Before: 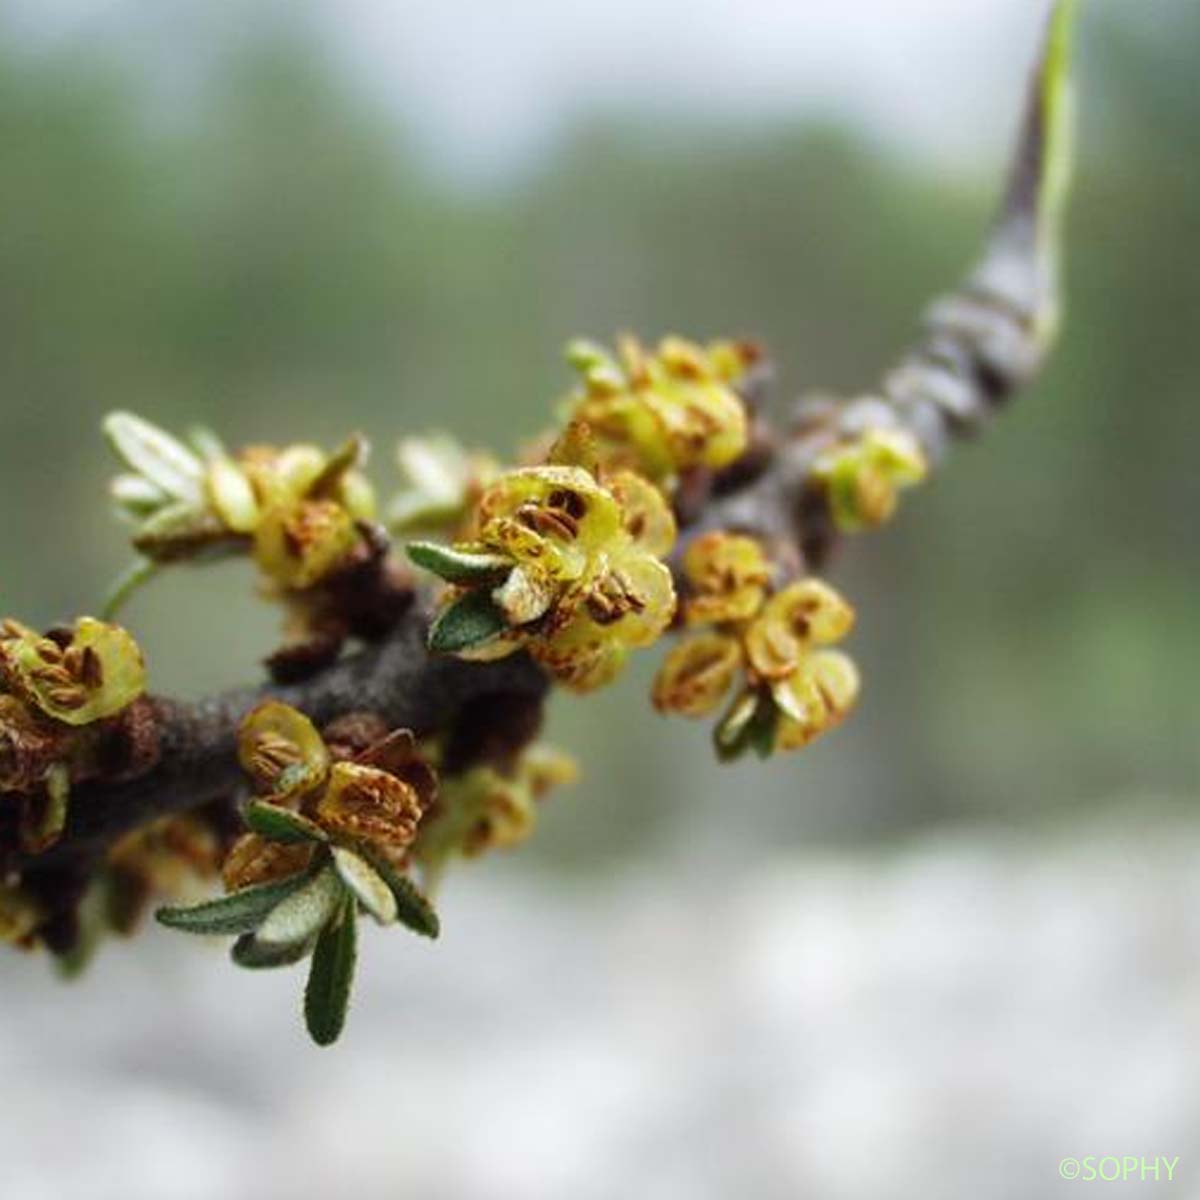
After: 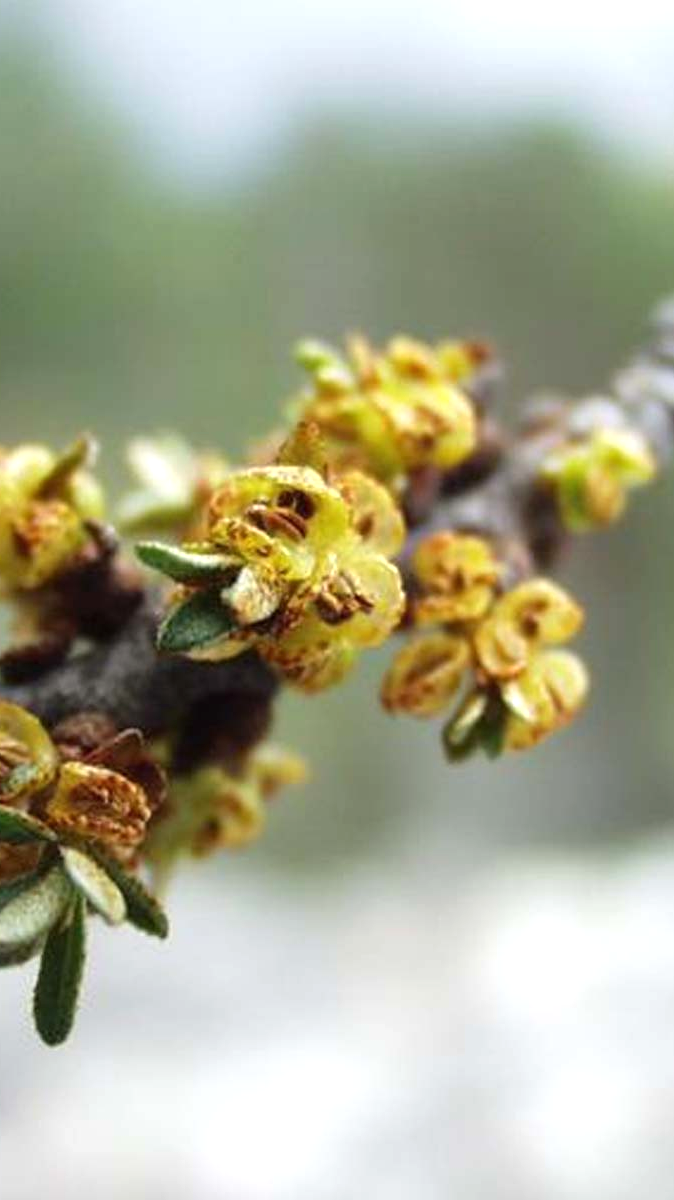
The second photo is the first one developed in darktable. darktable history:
exposure: black level correction 0, exposure 0.301 EV, compensate exposure bias true, compensate highlight preservation false
crop and rotate: left 22.588%, right 21.207%
